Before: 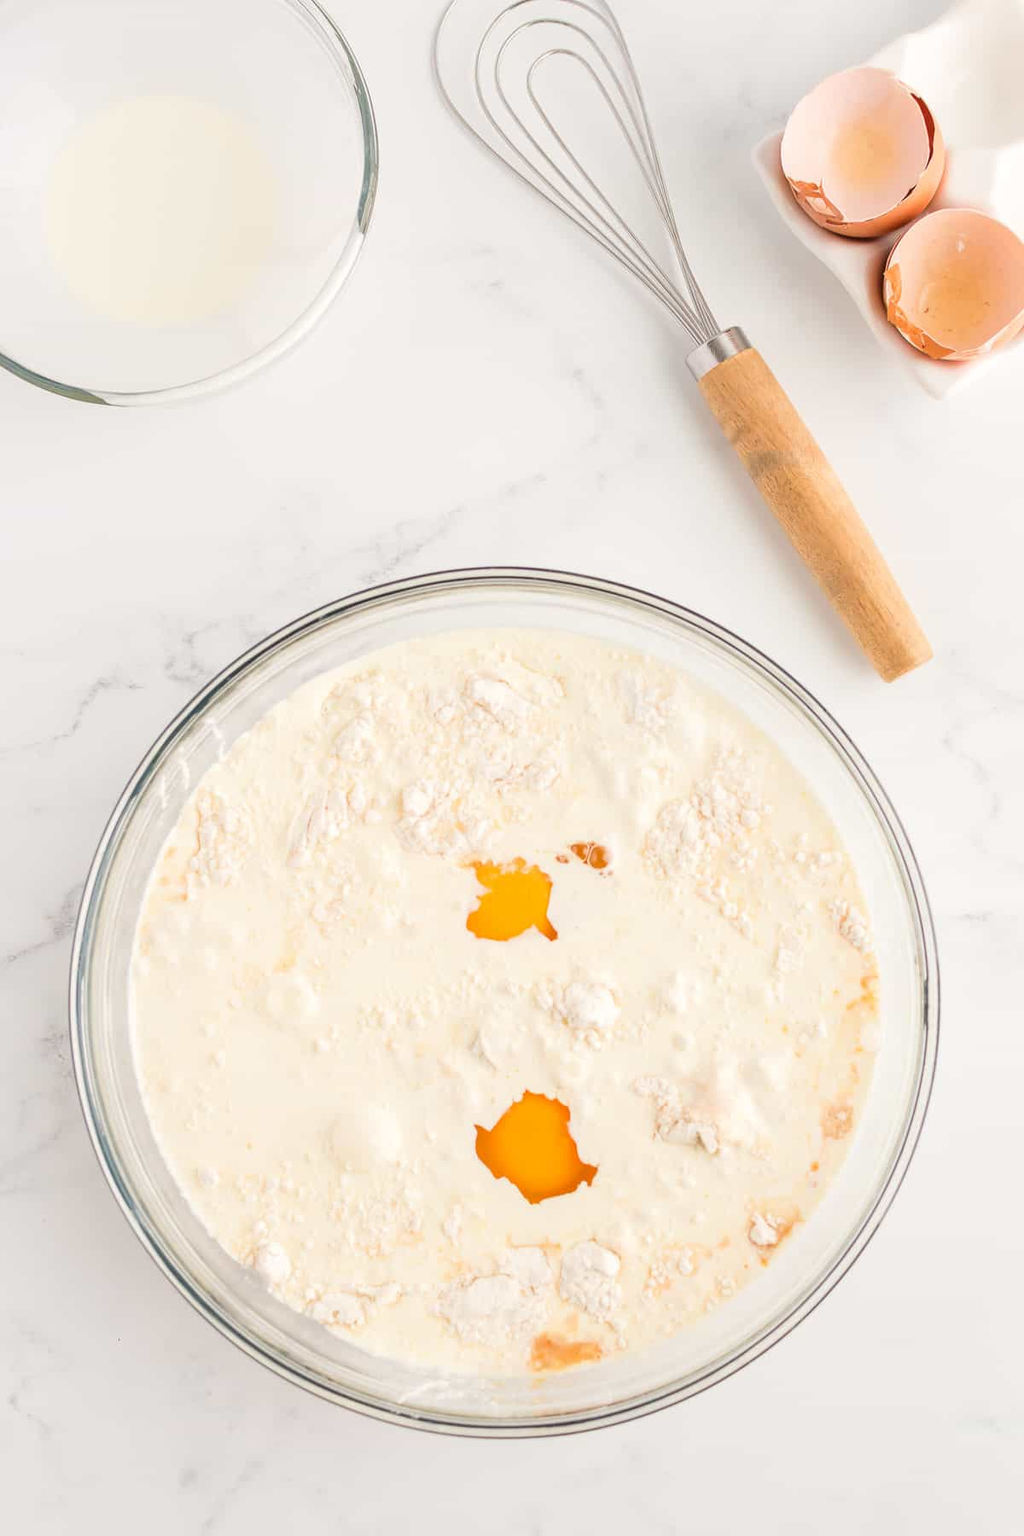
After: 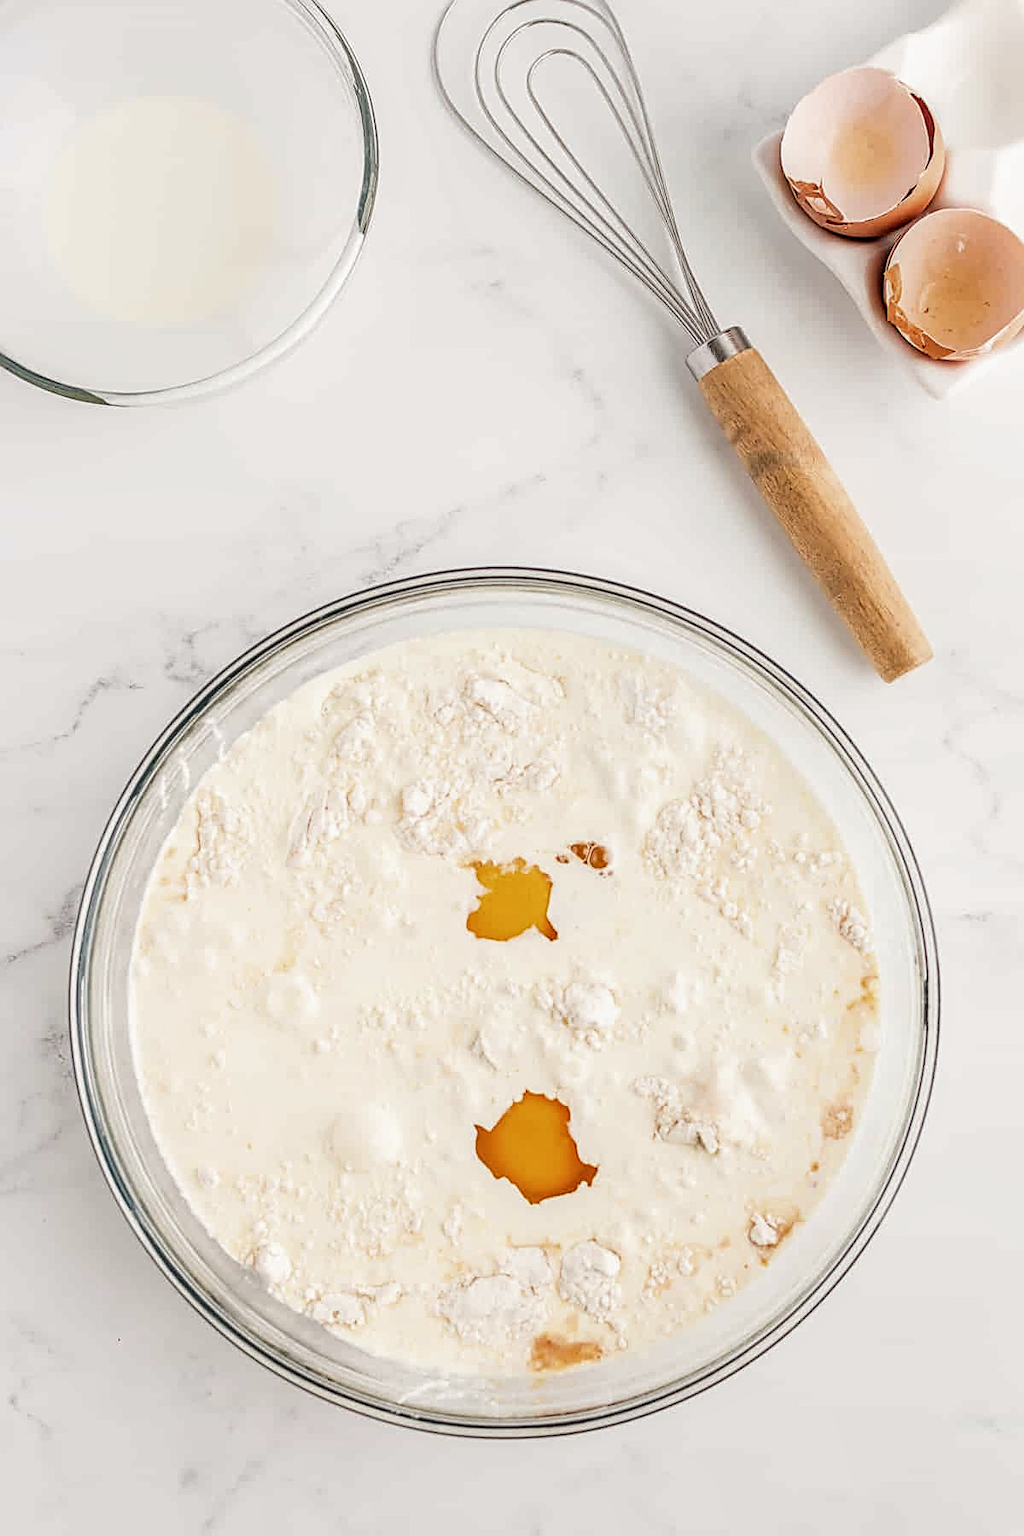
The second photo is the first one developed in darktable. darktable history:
local contrast: highlights 5%, shadows 3%, detail 182%
base curve: curves: ch0 [(0, 0) (0.666, 0.806) (1, 1)], preserve colors none
exposure: black level correction -0.034, exposure -0.495 EV, compensate exposure bias true, compensate highlight preservation false
sharpen: radius 2.532, amount 0.621
